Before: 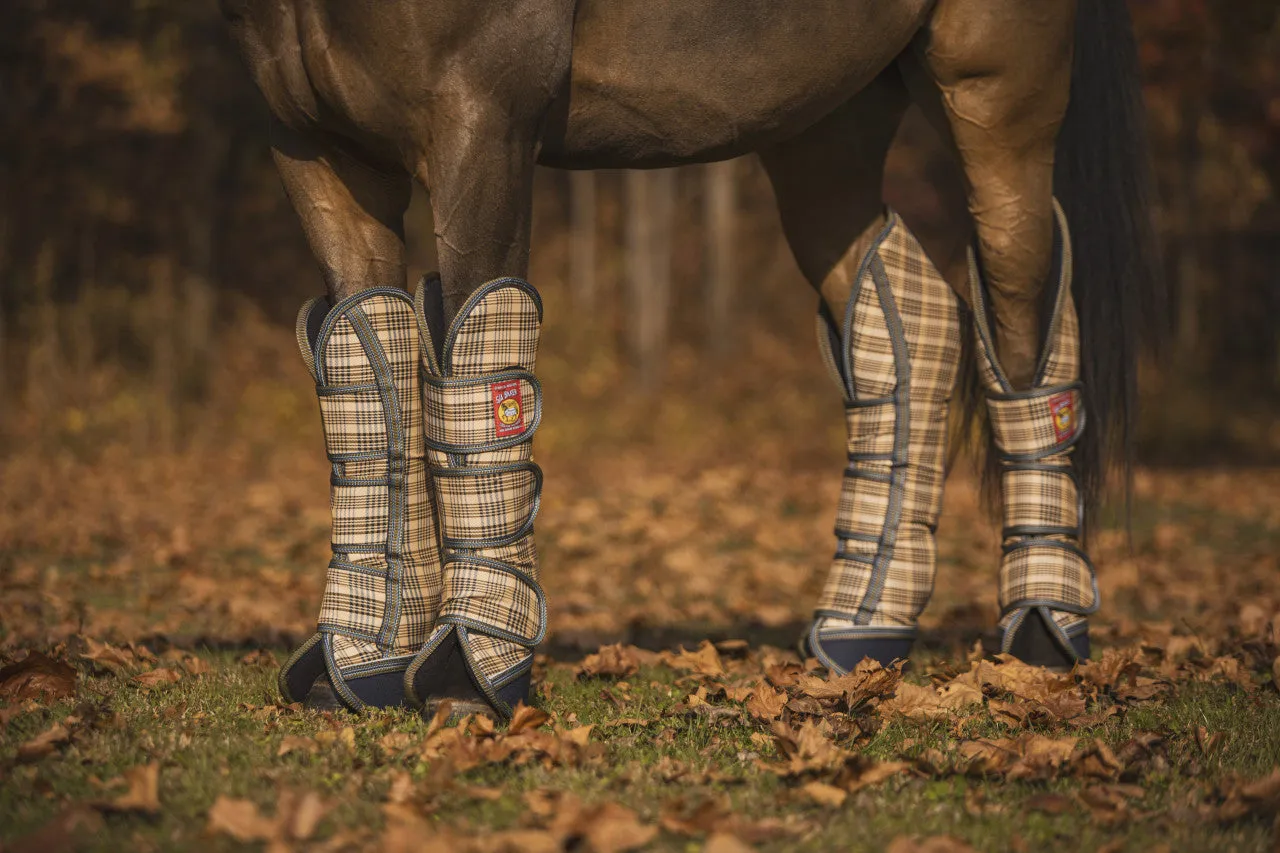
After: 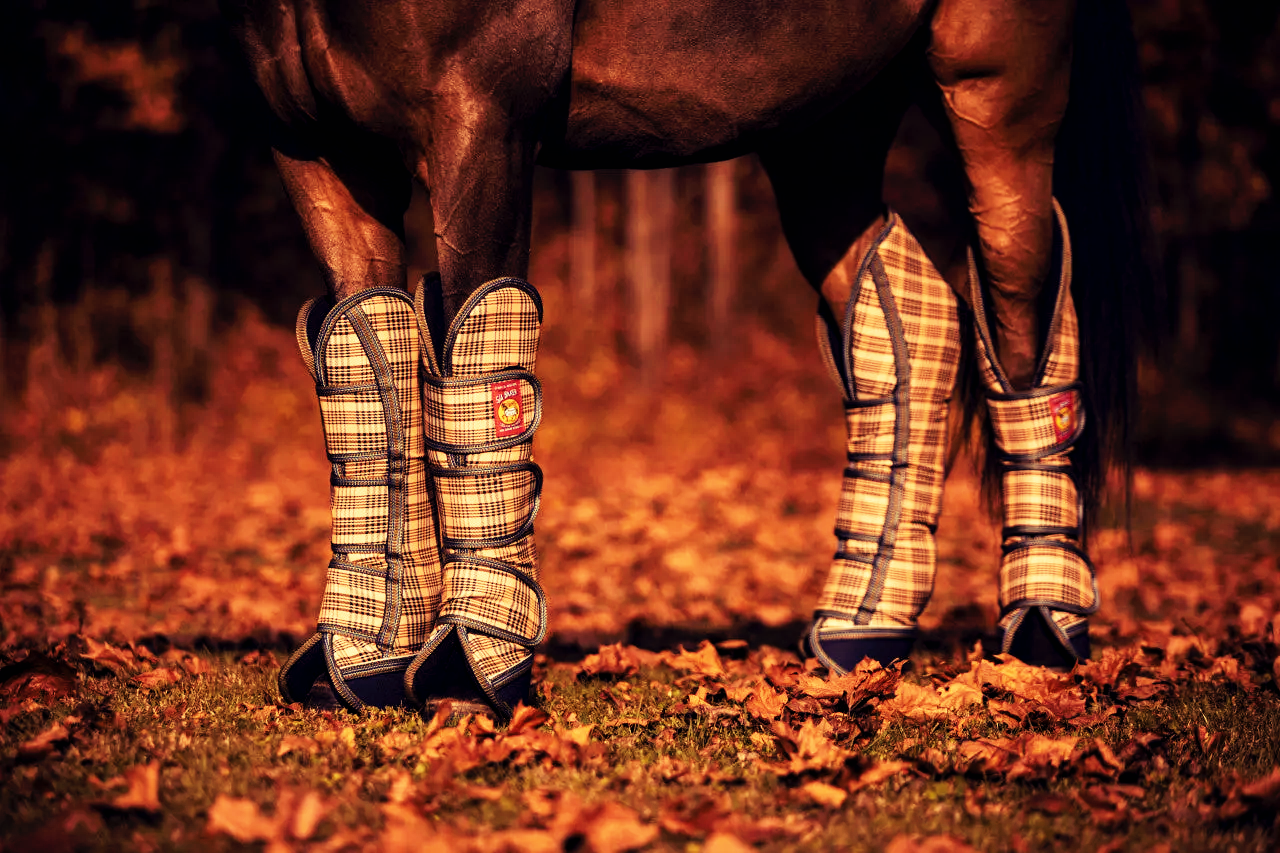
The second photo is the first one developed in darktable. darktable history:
tone curve: curves: ch0 [(0, 0) (0.003, 0.002) (0.011, 0.002) (0.025, 0.002) (0.044, 0.002) (0.069, 0.002) (0.1, 0.003) (0.136, 0.008) (0.177, 0.03) (0.224, 0.058) (0.277, 0.139) (0.335, 0.233) (0.399, 0.363) (0.468, 0.506) (0.543, 0.649) (0.623, 0.781) (0.709, 0.88) (0.801, 0.956) (0.898, 0.994) (1, 1)], preserve colors none
color look up table: target L [82.68, 85.23, 73.99, 73.7, 79.09, 74.55, 70.63, 69.17, 60.69, 56.54, 55.81, 53.29, 38.33, 0.047, 200.01, 84.78, 82.95, 69.75, 61.21, 63.97, 50.79, 48.17, 47.23, 46.71, 31.86, 41.21, 13.63, 93.59, 73.55, 72.38, 52.29, 49.86, 55.76, 48.68, 38.25, 36.7, 44.24, 36.15, 38.33, 23.52, 19.05, 19.5, 86.7, 72.77, 66.56, 63.14, 47.99, 40.07, 33.53], target a [-16.89, -17.83, -60.53, -54.11, -10.18, -42.45, -58.76, 4.277, -5.115, -32.67, -34.96, -12.09, -18.64, 1.273, 0, -11.35, -16.04, 5.105, 23.01, 10.77, 43.43, 46.05, 34.76, 31.91, 13, 34.94, 10.11, -10.14, 23.42, 22.47, 60.41, 51.45, 28.03, 45.45, 15.41, 27.29, 41.85, 37.96, 31.61, 19.31, 22.51, 23.76, -17.52, -12.48, -36.87, -21.62, -1.336, -2.919, -9.313], target b [61.57, 44.2, 32.23, 18.77, 27.63, 42.12, 50.05, 42.67, 39.39, 20.47, 32.07, 21.32, 20.93, -13.19, 0, 34.37, 58.98, 49.02, 24.82, 28.39, 11.26, 35.48, 14.88, 32.01, 14.97, 28.94, 5.936, 17.72, -16.75, -18.41, -47.24, -8.251, 6.968, -9.936, -27.21, -60.17, -26.17, -73.69, 8.441, -14.67, -29.75, -29.37, -10.94, -6.031, -2.958, -33.13, 5.667, -11.7, -6.089], num patches 49
